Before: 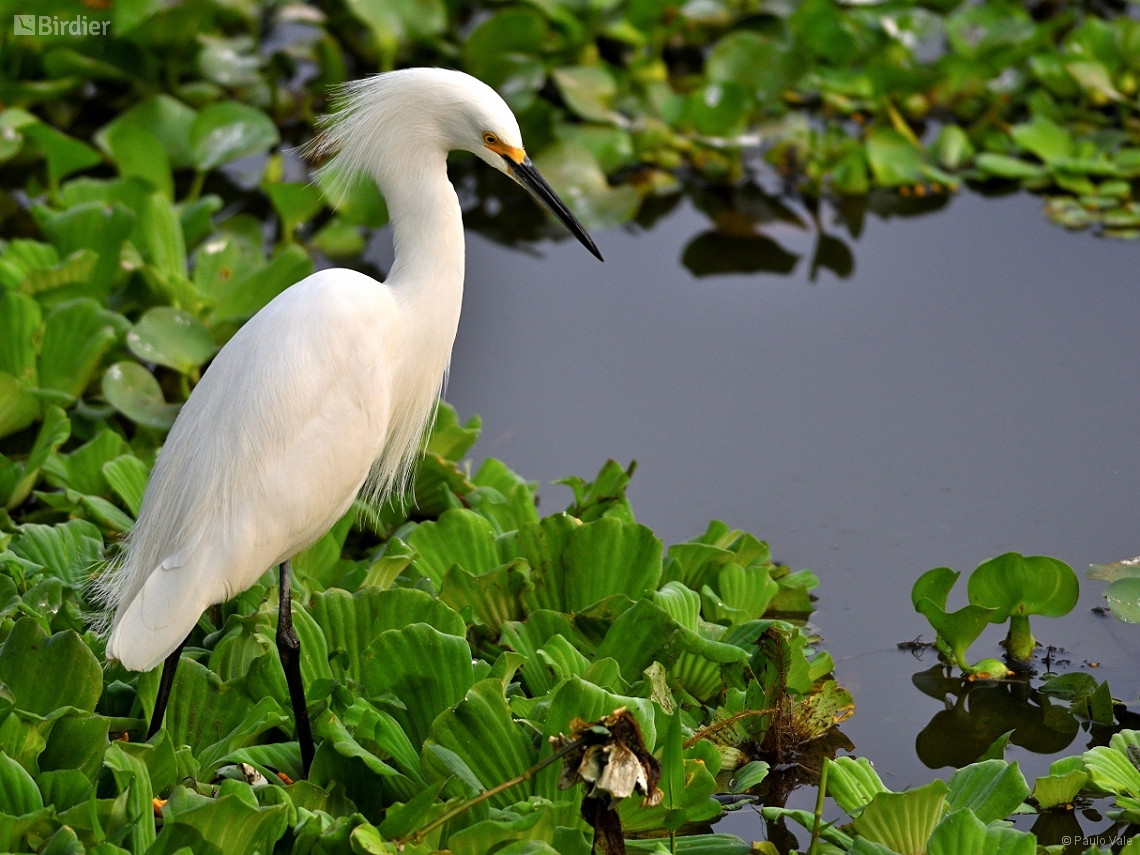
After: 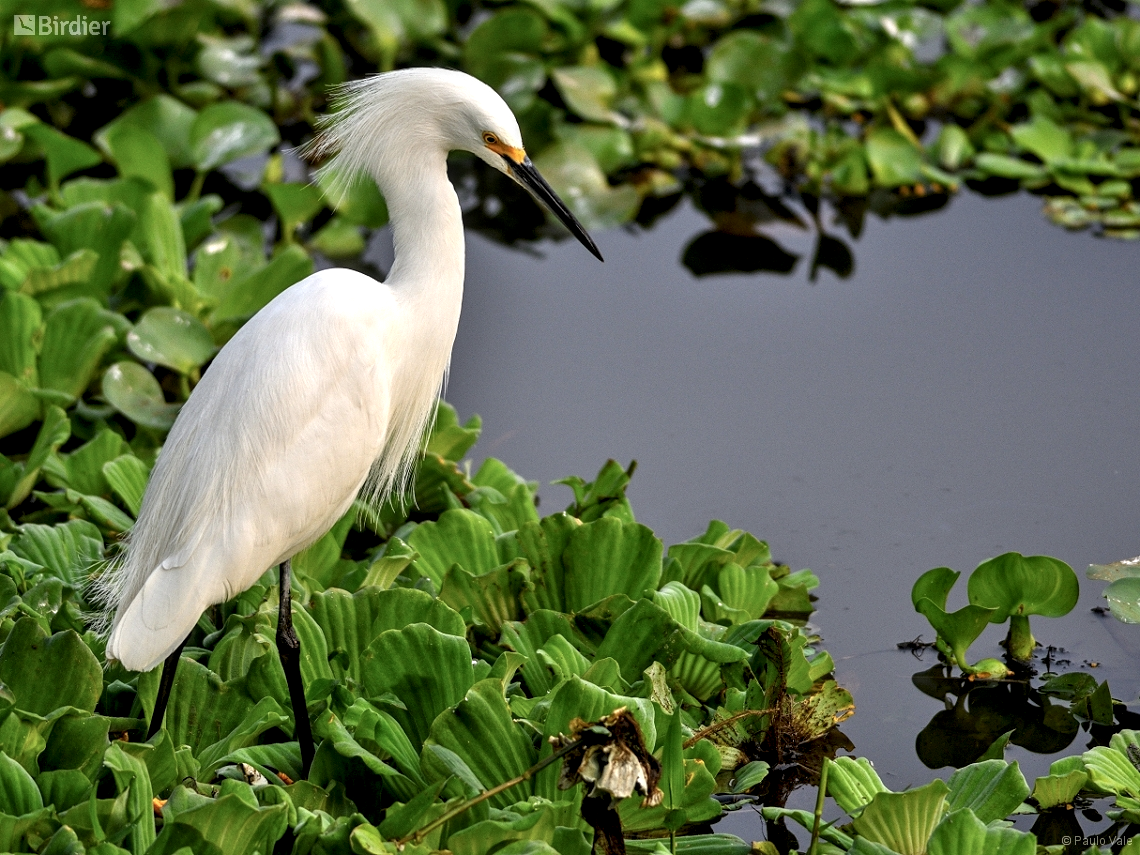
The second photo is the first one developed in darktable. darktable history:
color zones: curves: ch1 [(0, -0.394) (0.143, -0.394) (0.286, -0.394) (0.429, -0.392) (0.571, -0.391) (0.714, -0.391) (0.857, -0.391) (1, -0.394)], mix -94.53%
local contrast: detail 150%
